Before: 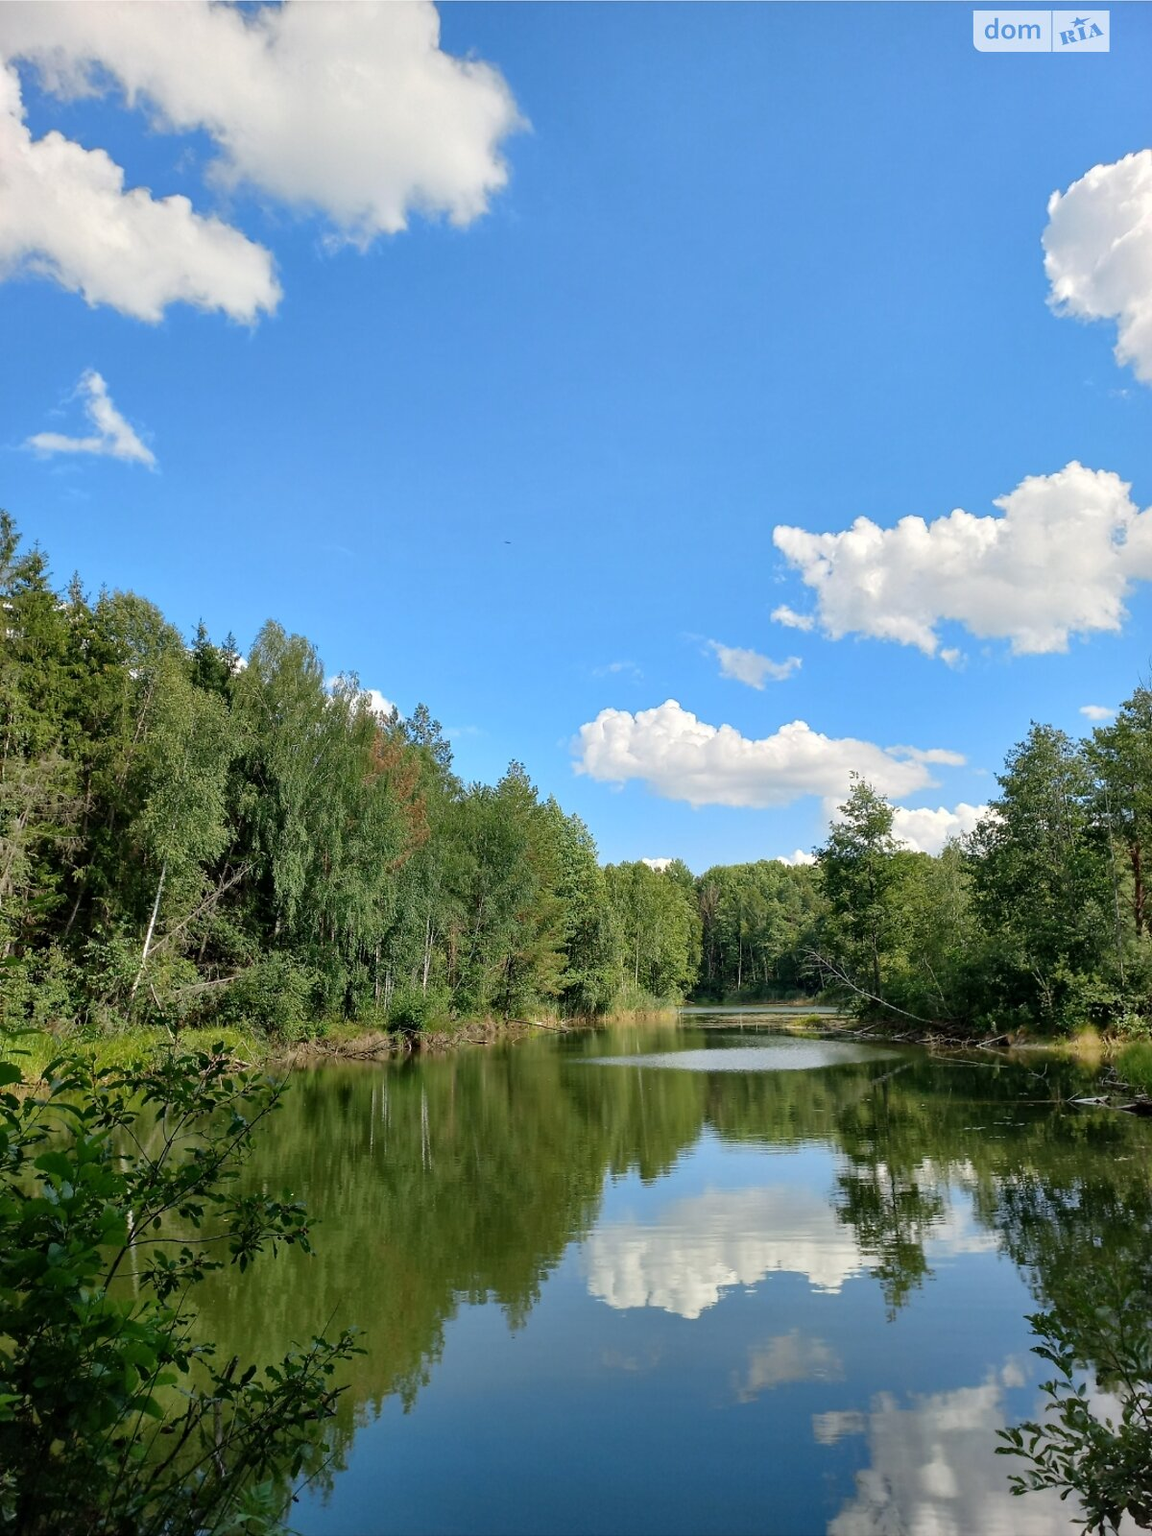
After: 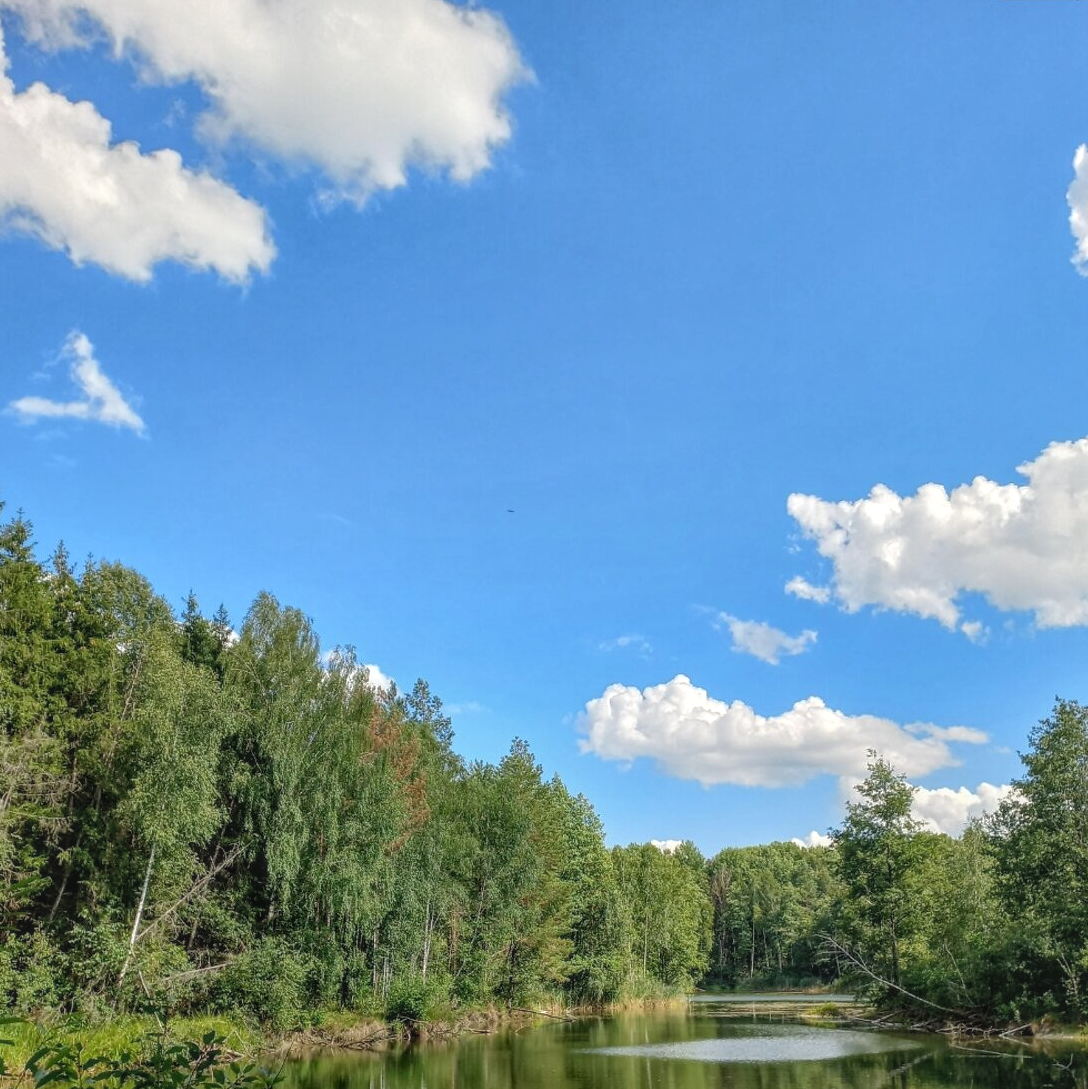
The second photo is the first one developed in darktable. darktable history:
local contrast: highlights 66%, shadows 32%, detail 166%, midtone range 0.2
crop: left 1.558%, top 3.434%, right 7.703%, bottom 28.465%
